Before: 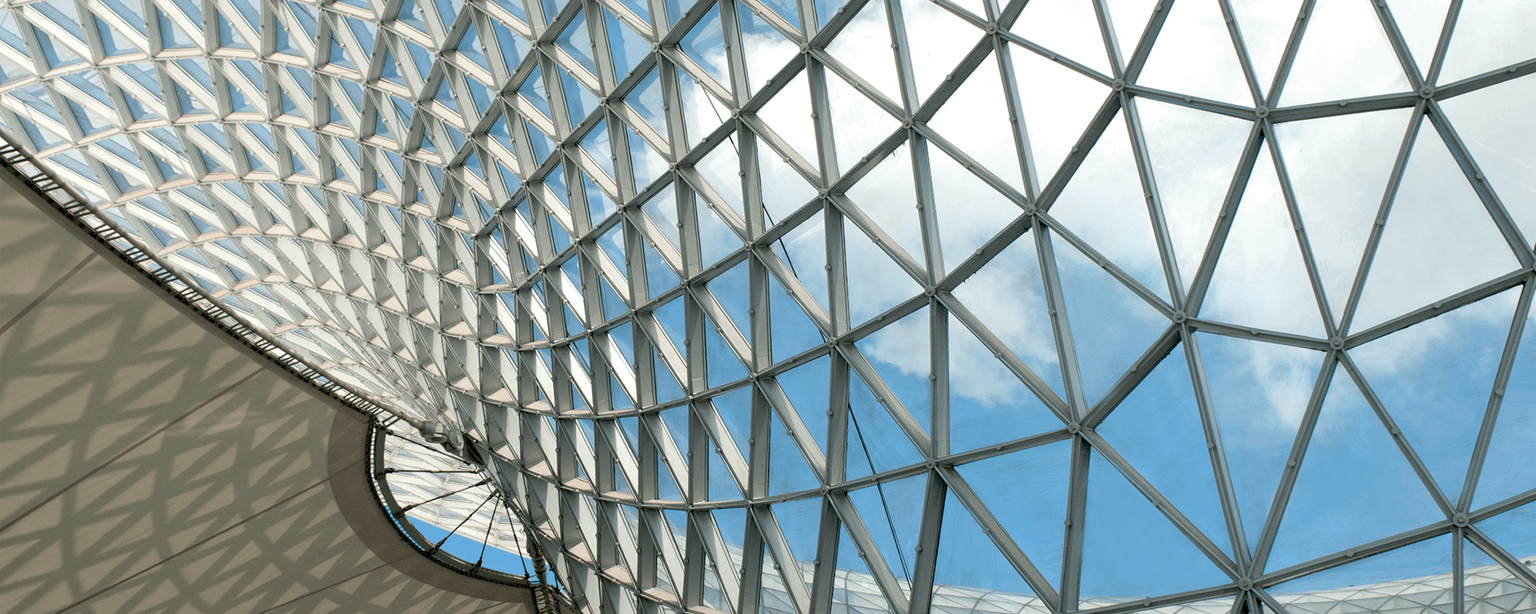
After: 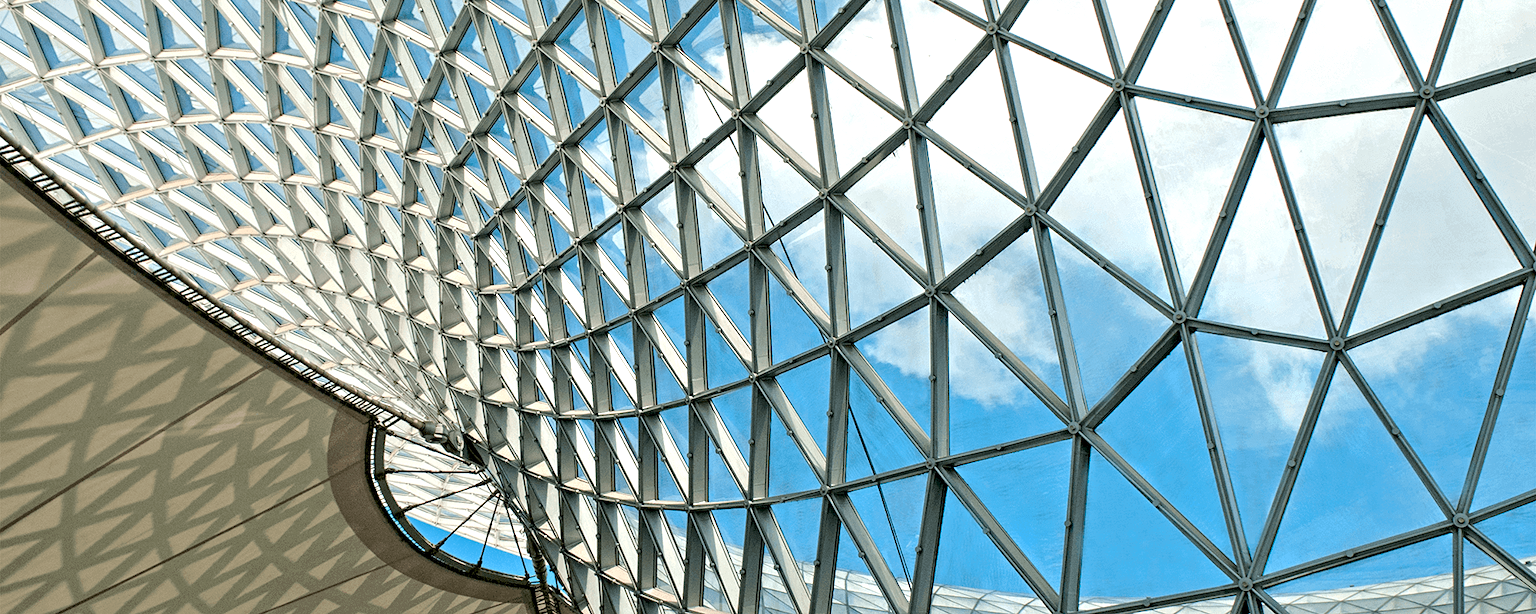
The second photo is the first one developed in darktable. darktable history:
contrast equalizer: octaves 7, y [[0.5, 0.542, 0.583, 0.625, 0.667, 0.708], [0.5 ×6], [0.5 ×6], [0 ×6], [0 ×6]]
color balance rgb: perceptual saturation grading › global saturation 25%, perceptual brilliance grading › mid-tones 10%, perceptual brilliance grading › shadows 15%, global vibrance 20%
